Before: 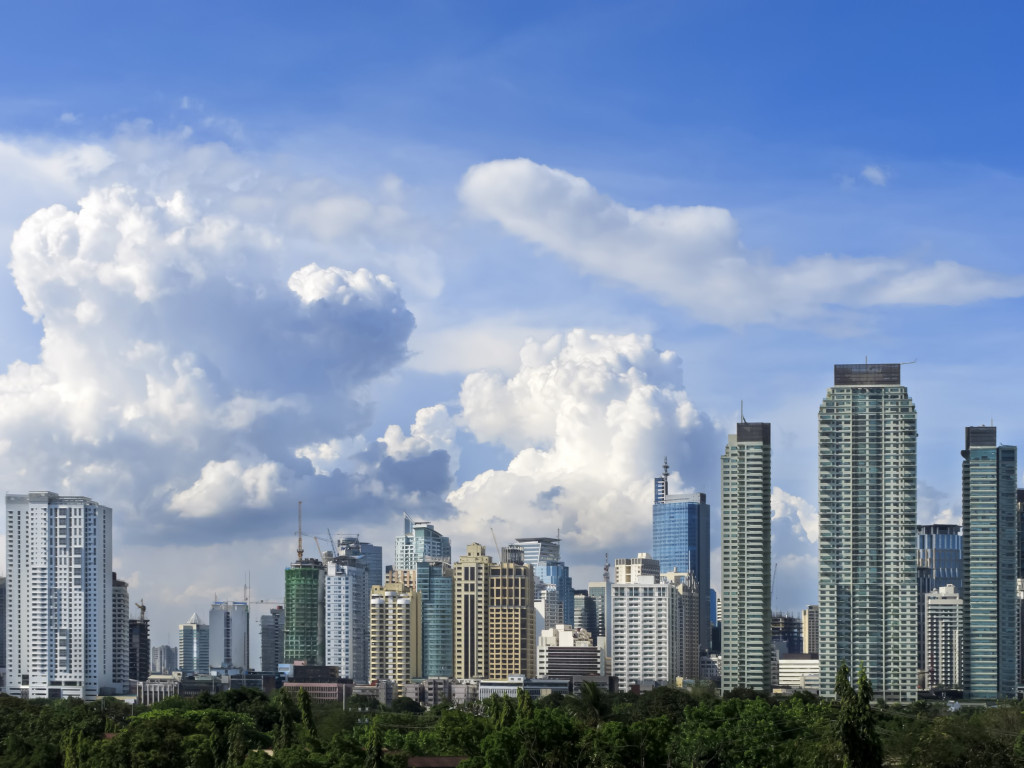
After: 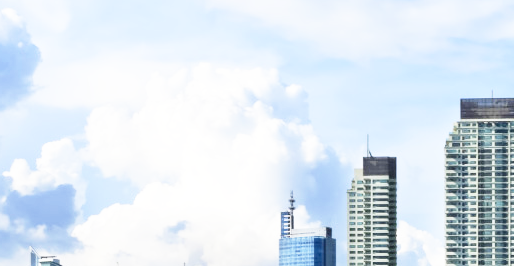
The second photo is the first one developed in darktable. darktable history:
base curve: curves: ch0 [(0, 0) (0.026, 0.03) (0.109, 0.232) (0.351, 0.748) (0.669, 0.968) (1, 1)], preserve colors none
contrast brightness saturation: contrast 0.08, saturation 0.02
crop: left 36.607%, top 34.735%, right 13.146%, bottom 30.611%
